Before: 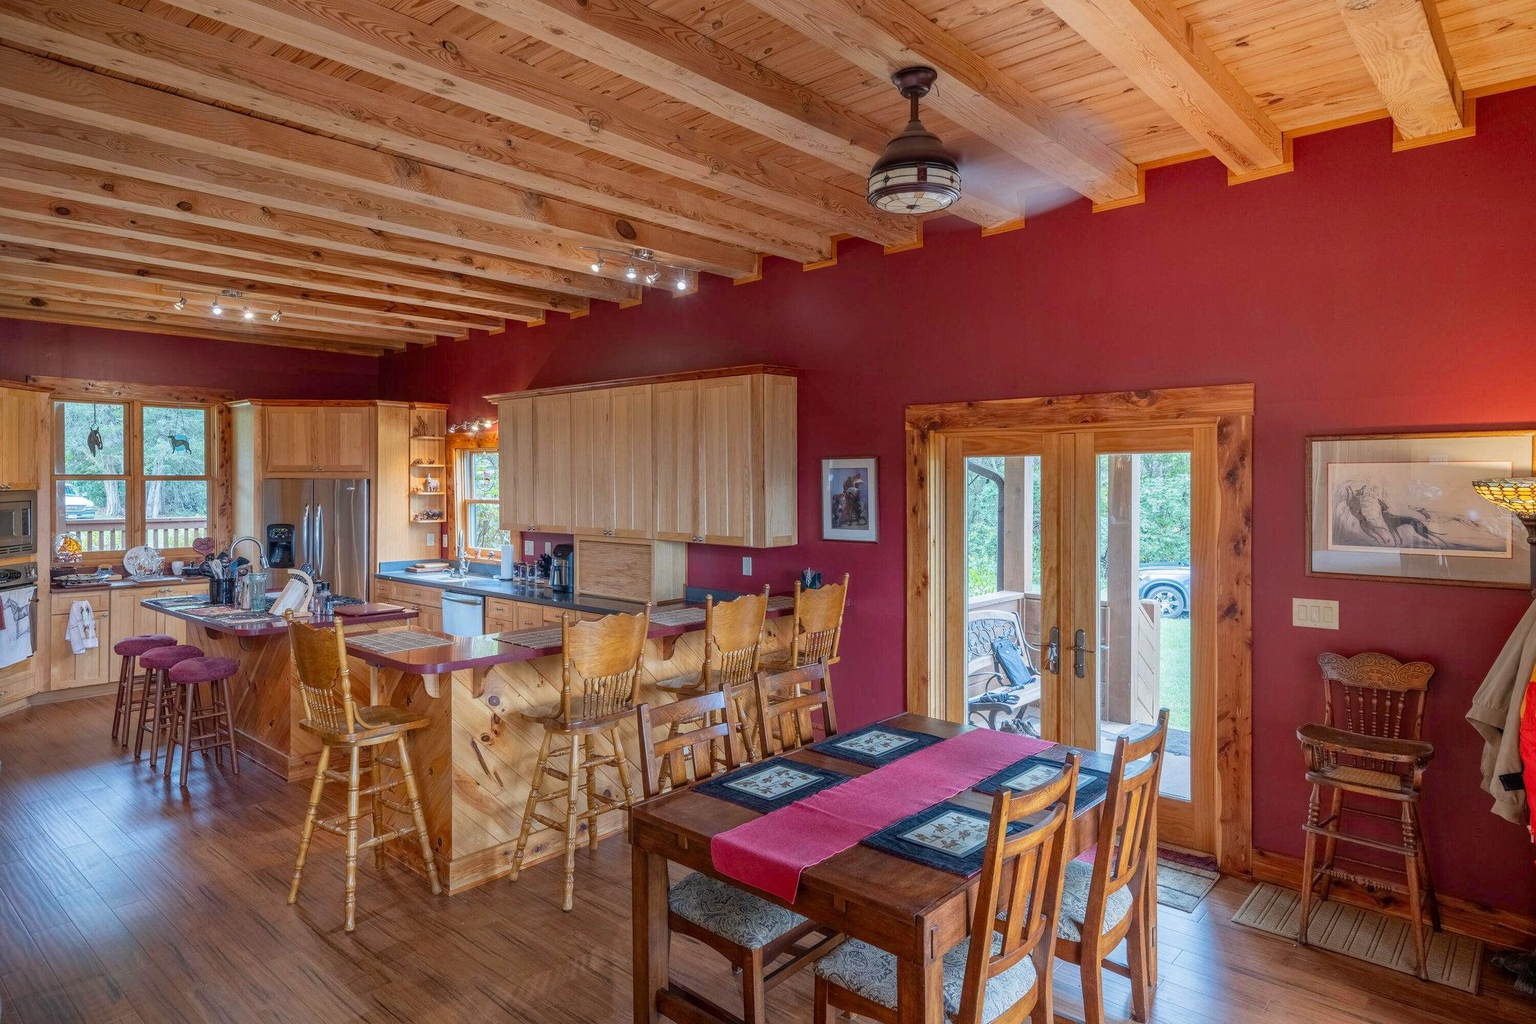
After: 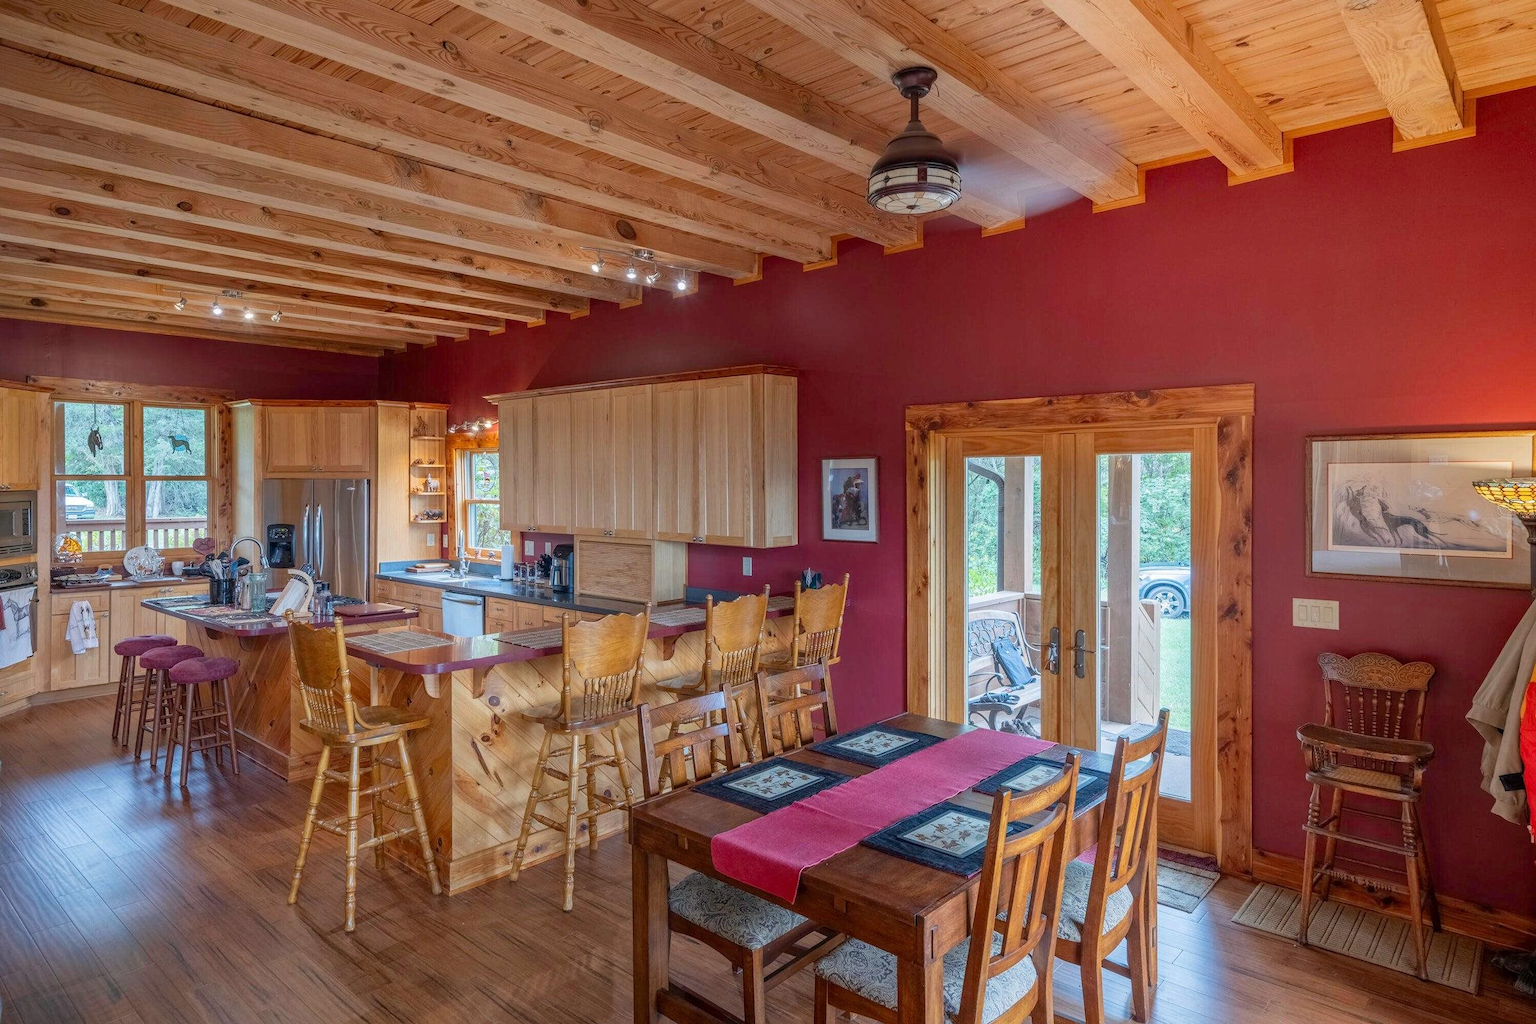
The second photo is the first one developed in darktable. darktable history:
tone equalizer: mask exposure compensation -0.506 EV
